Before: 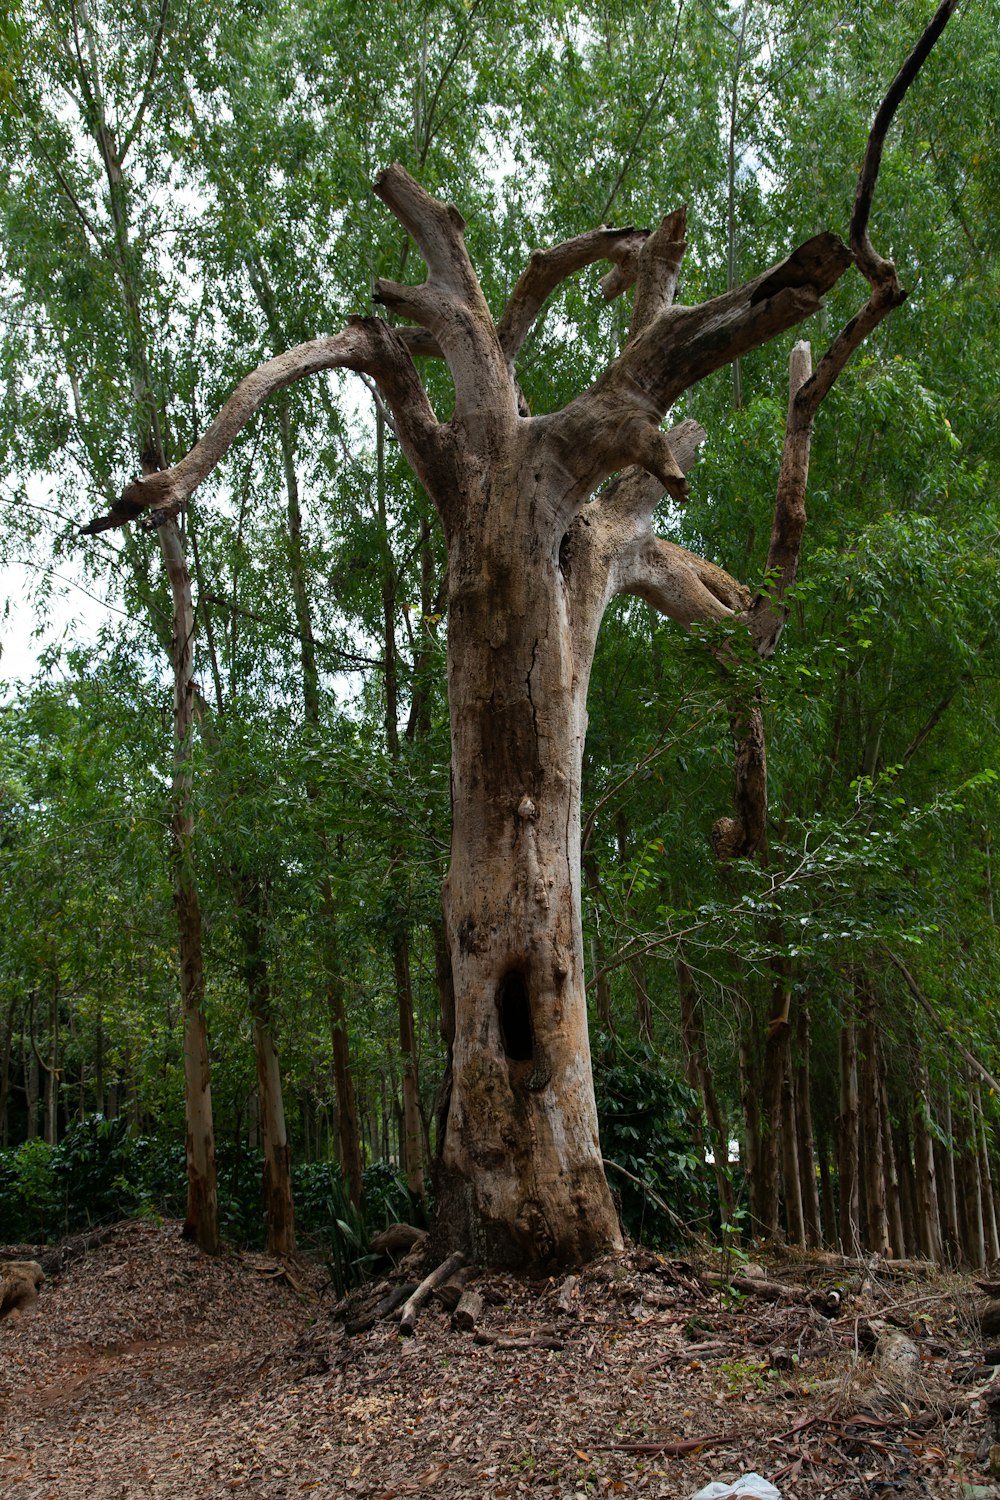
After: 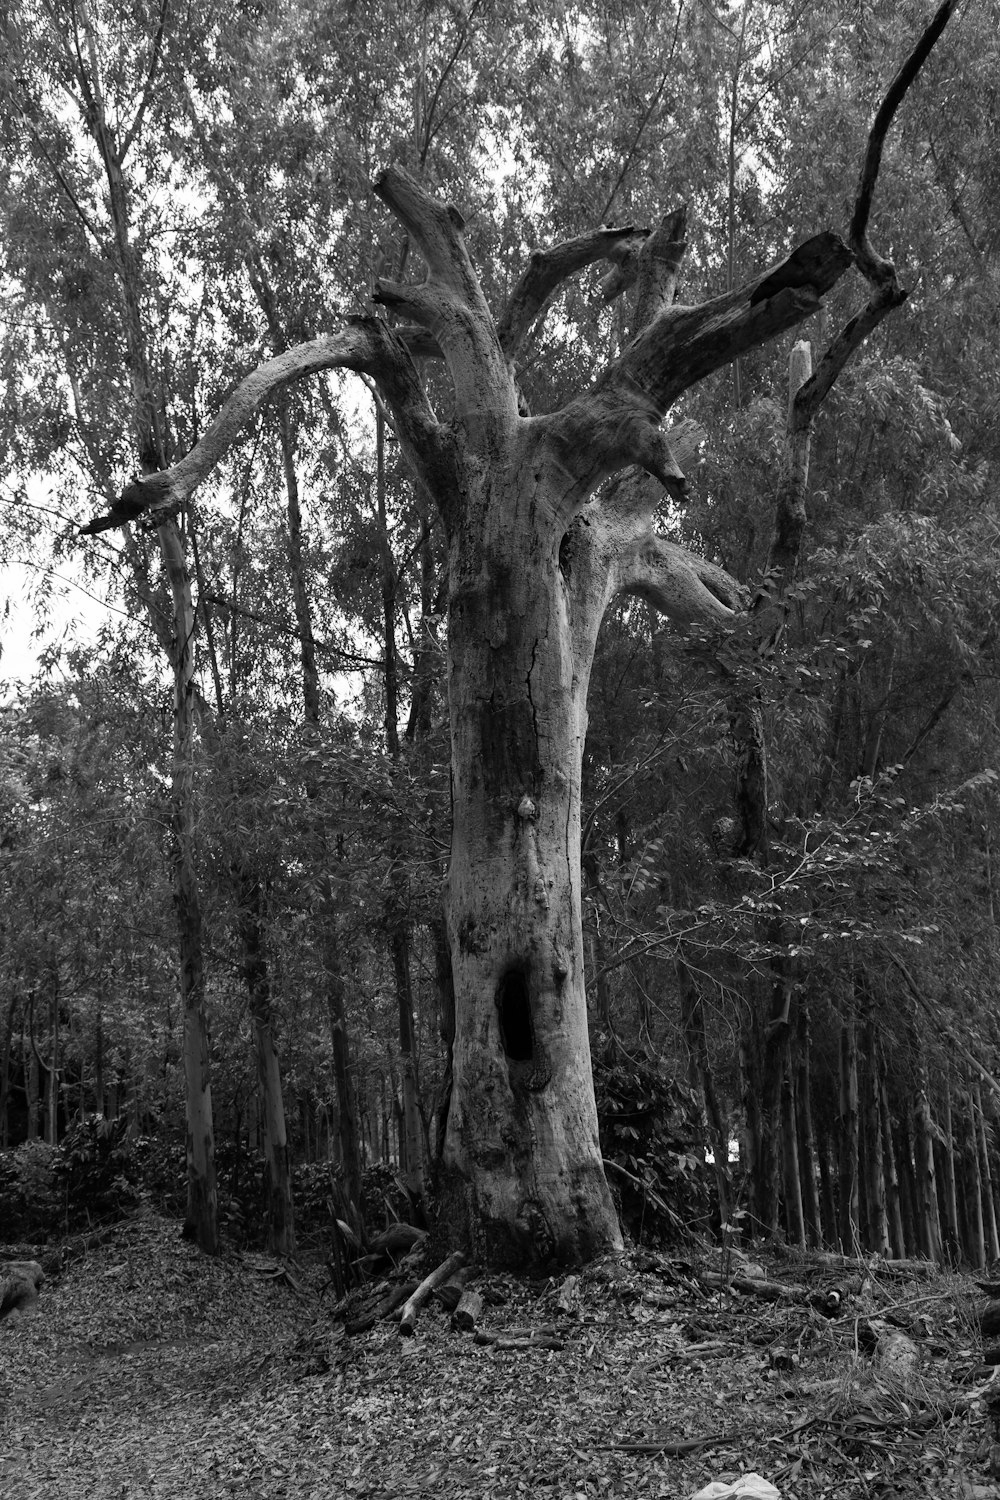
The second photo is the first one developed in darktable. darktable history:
monochrome: on, module defaults
white balance: red 0.986, blue 1.01
